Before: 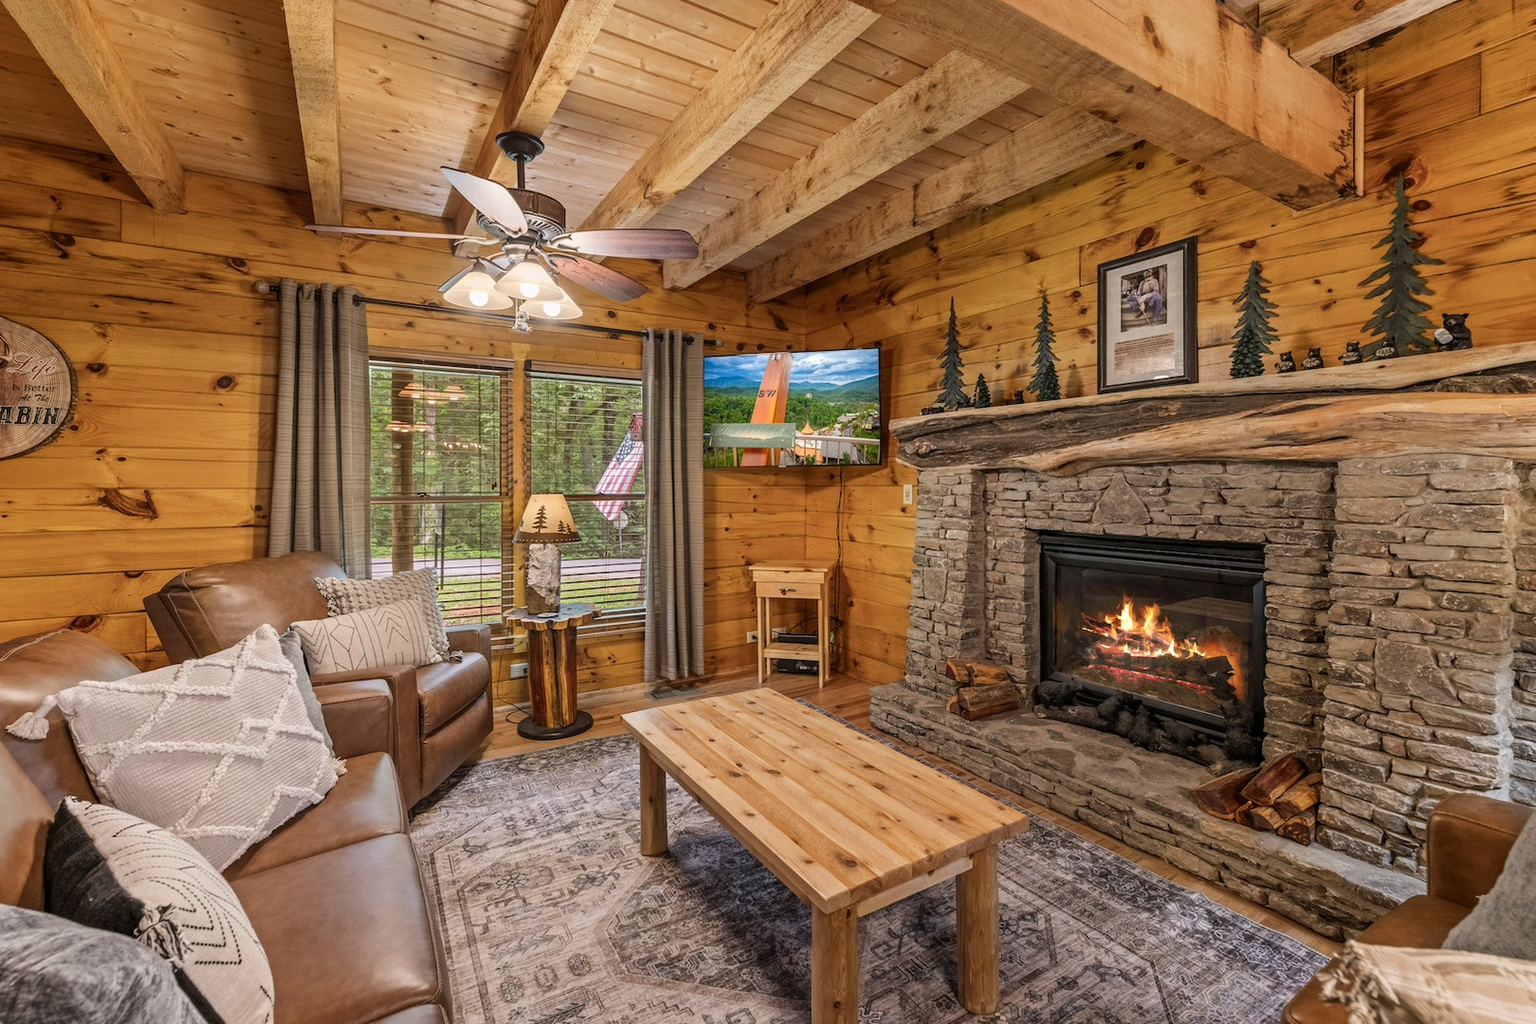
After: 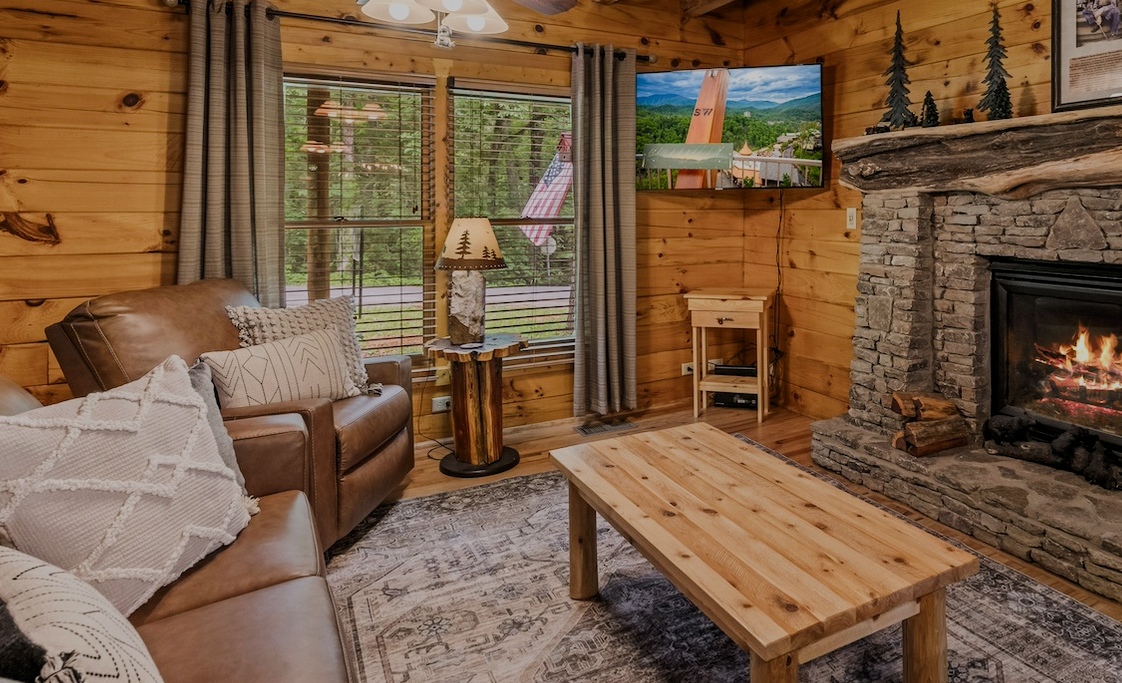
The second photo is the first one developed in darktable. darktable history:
filmic rgb: black relative exposure -7.65 EV, white relative exposure 4.56 EV, hardness 3.61, color science v5 (2021), contrast in shadows safe, contrast in highlights safe
crop: left 6.586%, top 28.077%, right 24.119%, bottom 8.614%
contrast brightness saturation: brightness -0.099
